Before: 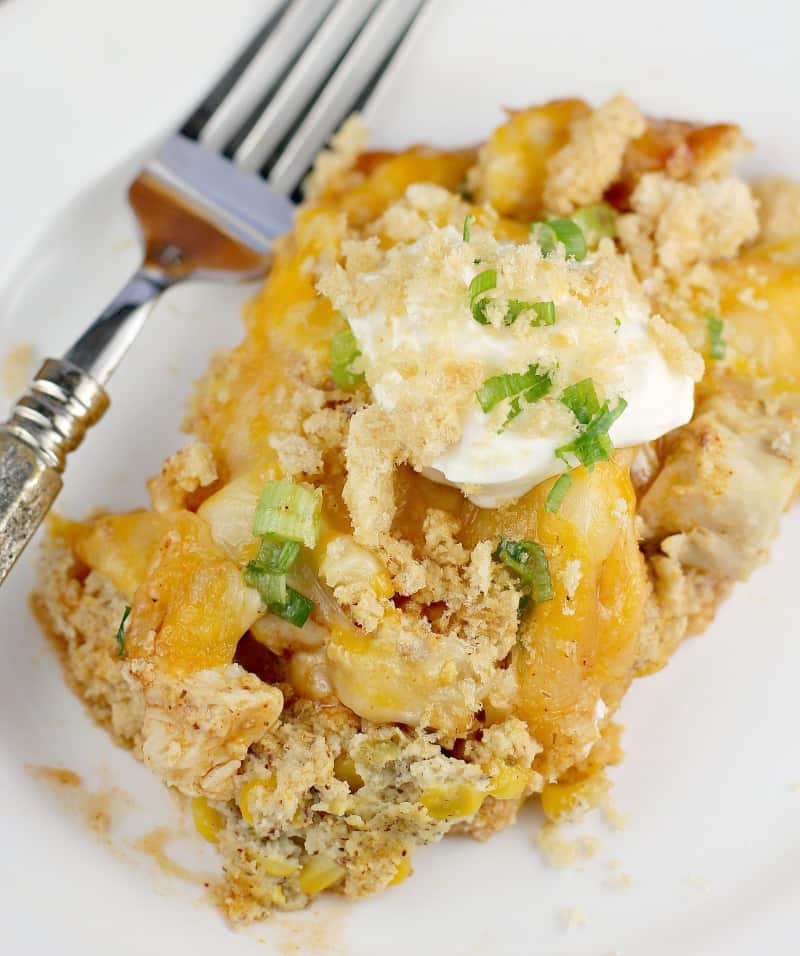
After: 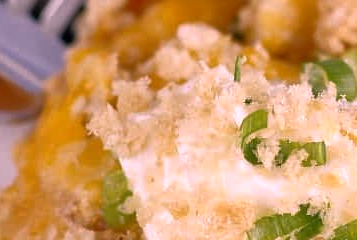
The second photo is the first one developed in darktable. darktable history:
rgb curve: curves: ch0 [(0, 0) (0.415, 0.237) (1, 1)]
white balance: red 1.188, blue 1.11
crop: left 28.64%, top 16.832%, right 26.637%, bottom 58.055%
